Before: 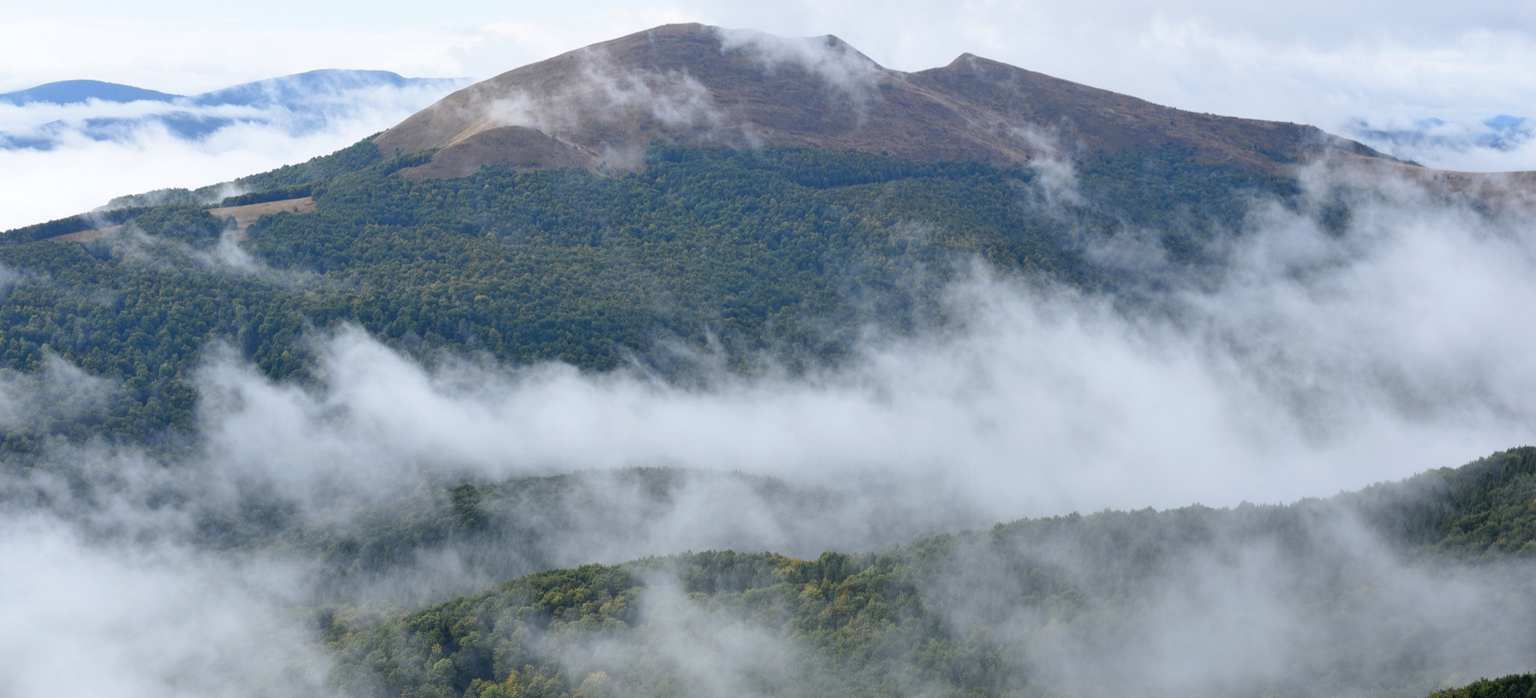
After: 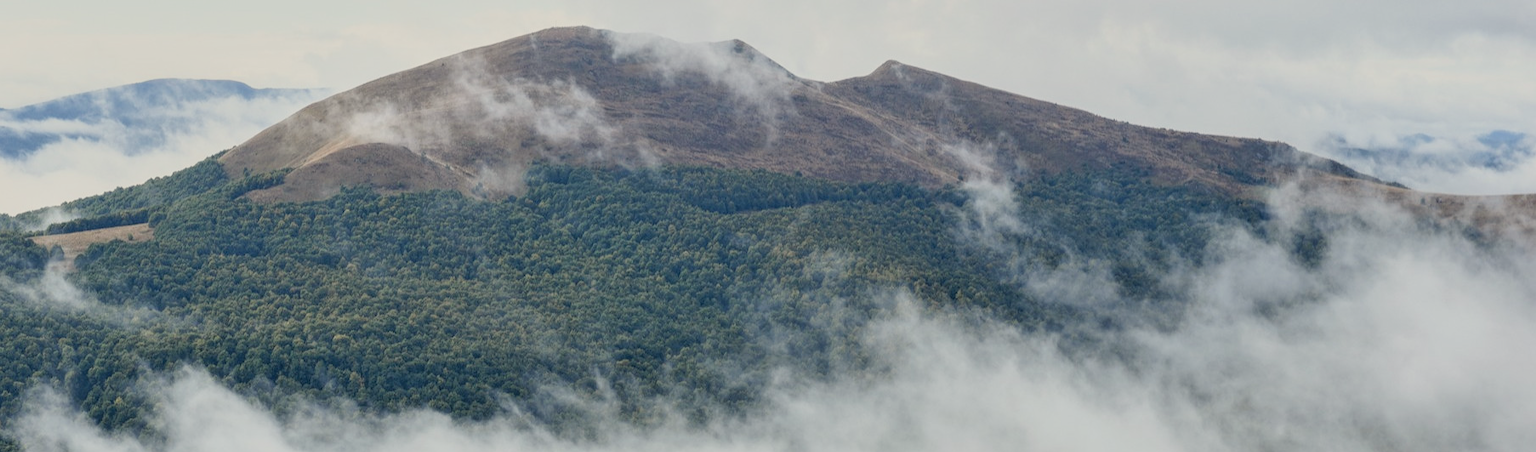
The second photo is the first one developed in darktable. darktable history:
filmic rgb: black relative exposure -7.65 EV, white relative exposure 4.56 EV, hardness 3.61
white balance: red 1.029, blue 0.92
crop and rotate: left 11.812%, bottom 42.776%
exposure: compensate highlight preservation false
local contrast: highlights 99%, shadows 86%, detail 160%, midtone range 0.2
